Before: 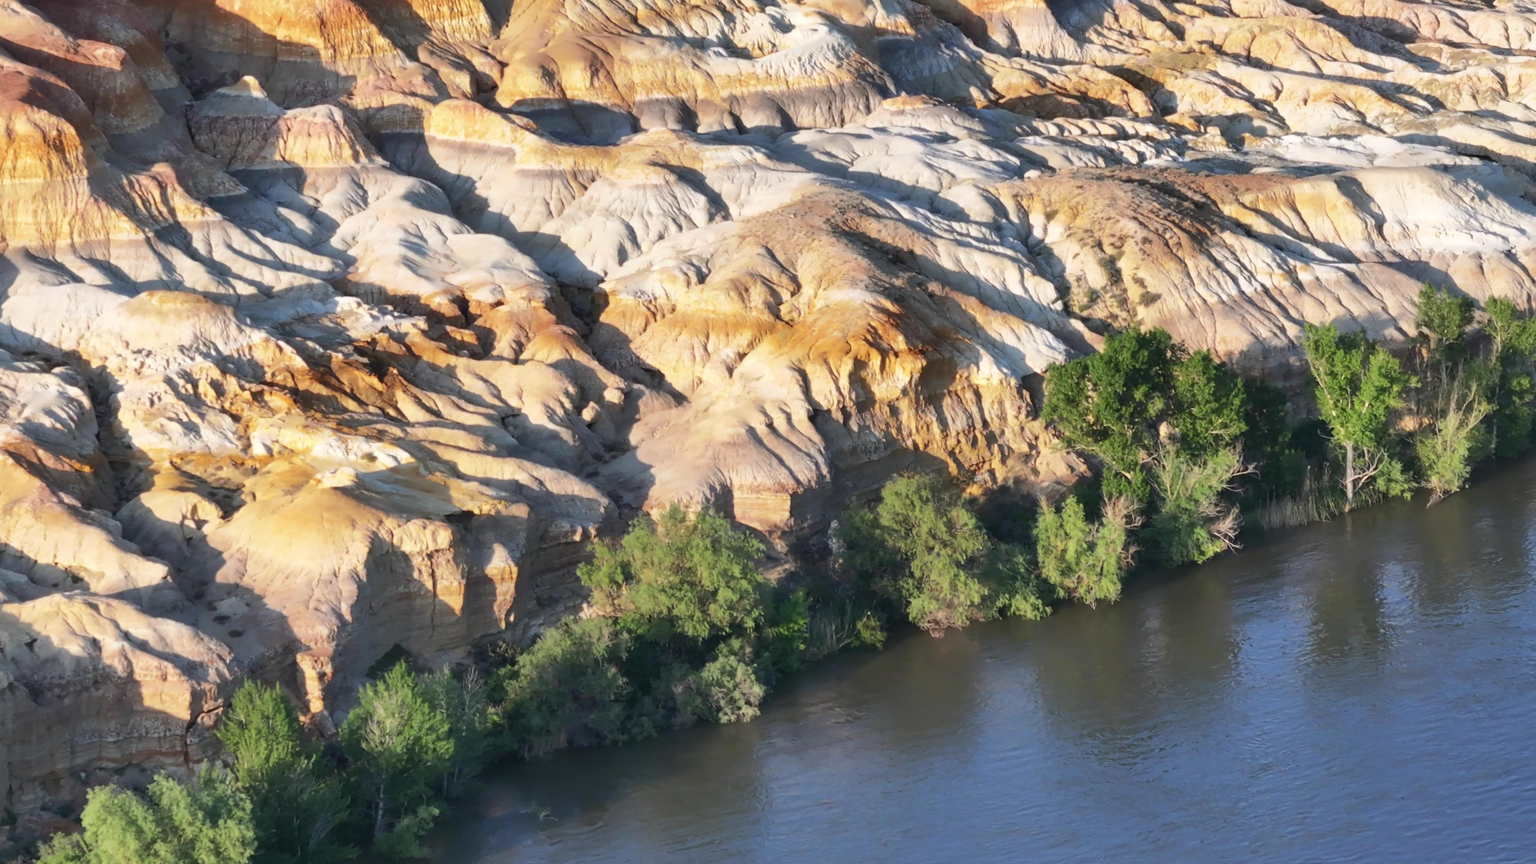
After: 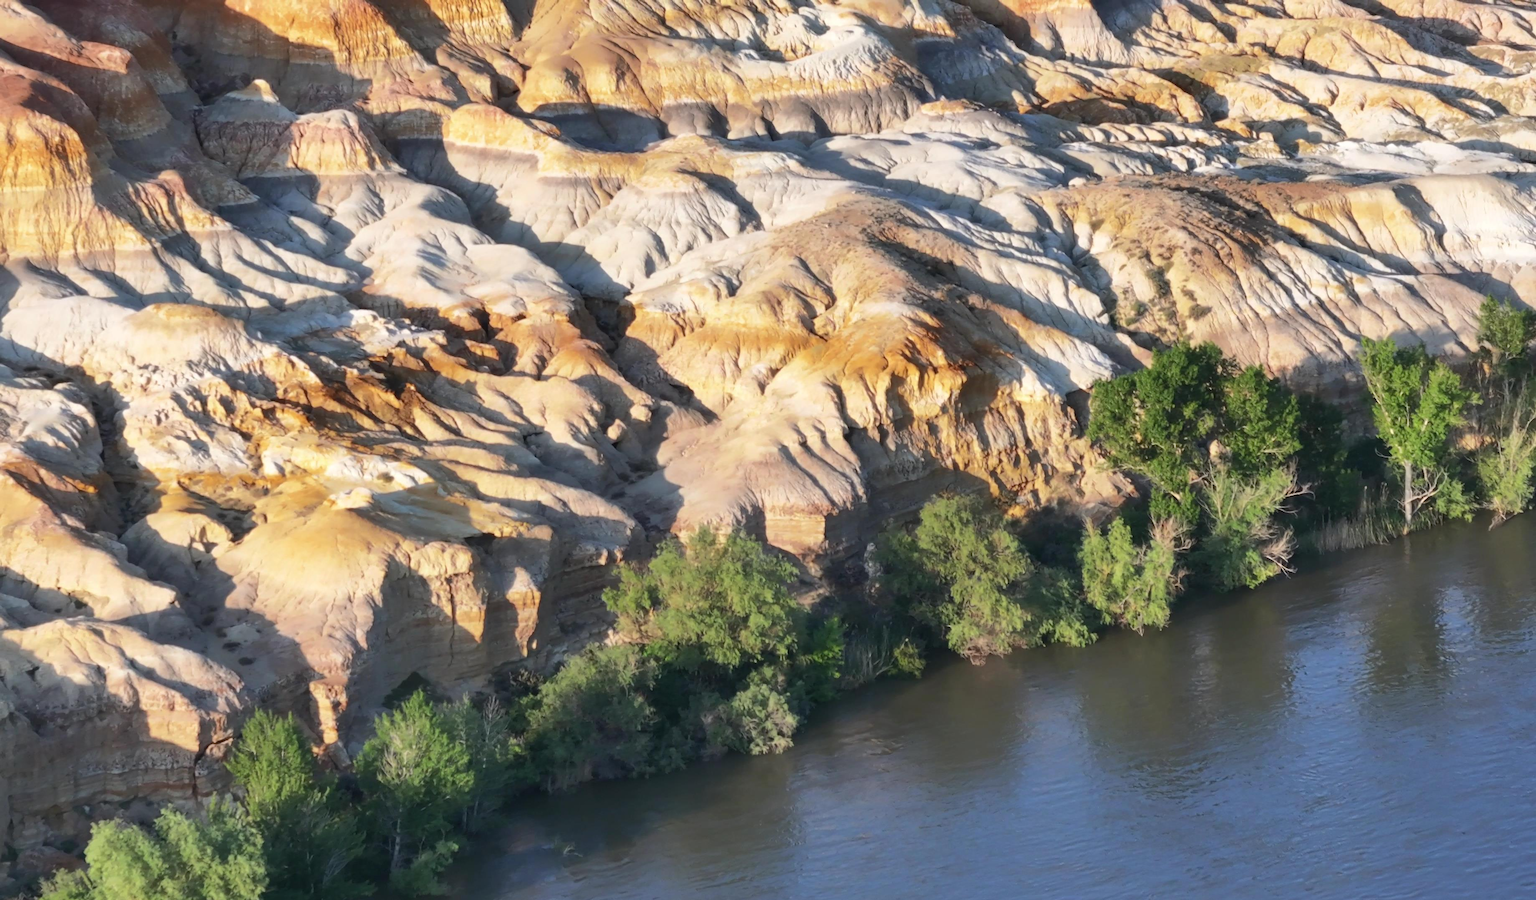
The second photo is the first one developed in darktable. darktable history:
white balance: red 1, blue 1
crop: right 4.126%, bottom 0.031%
